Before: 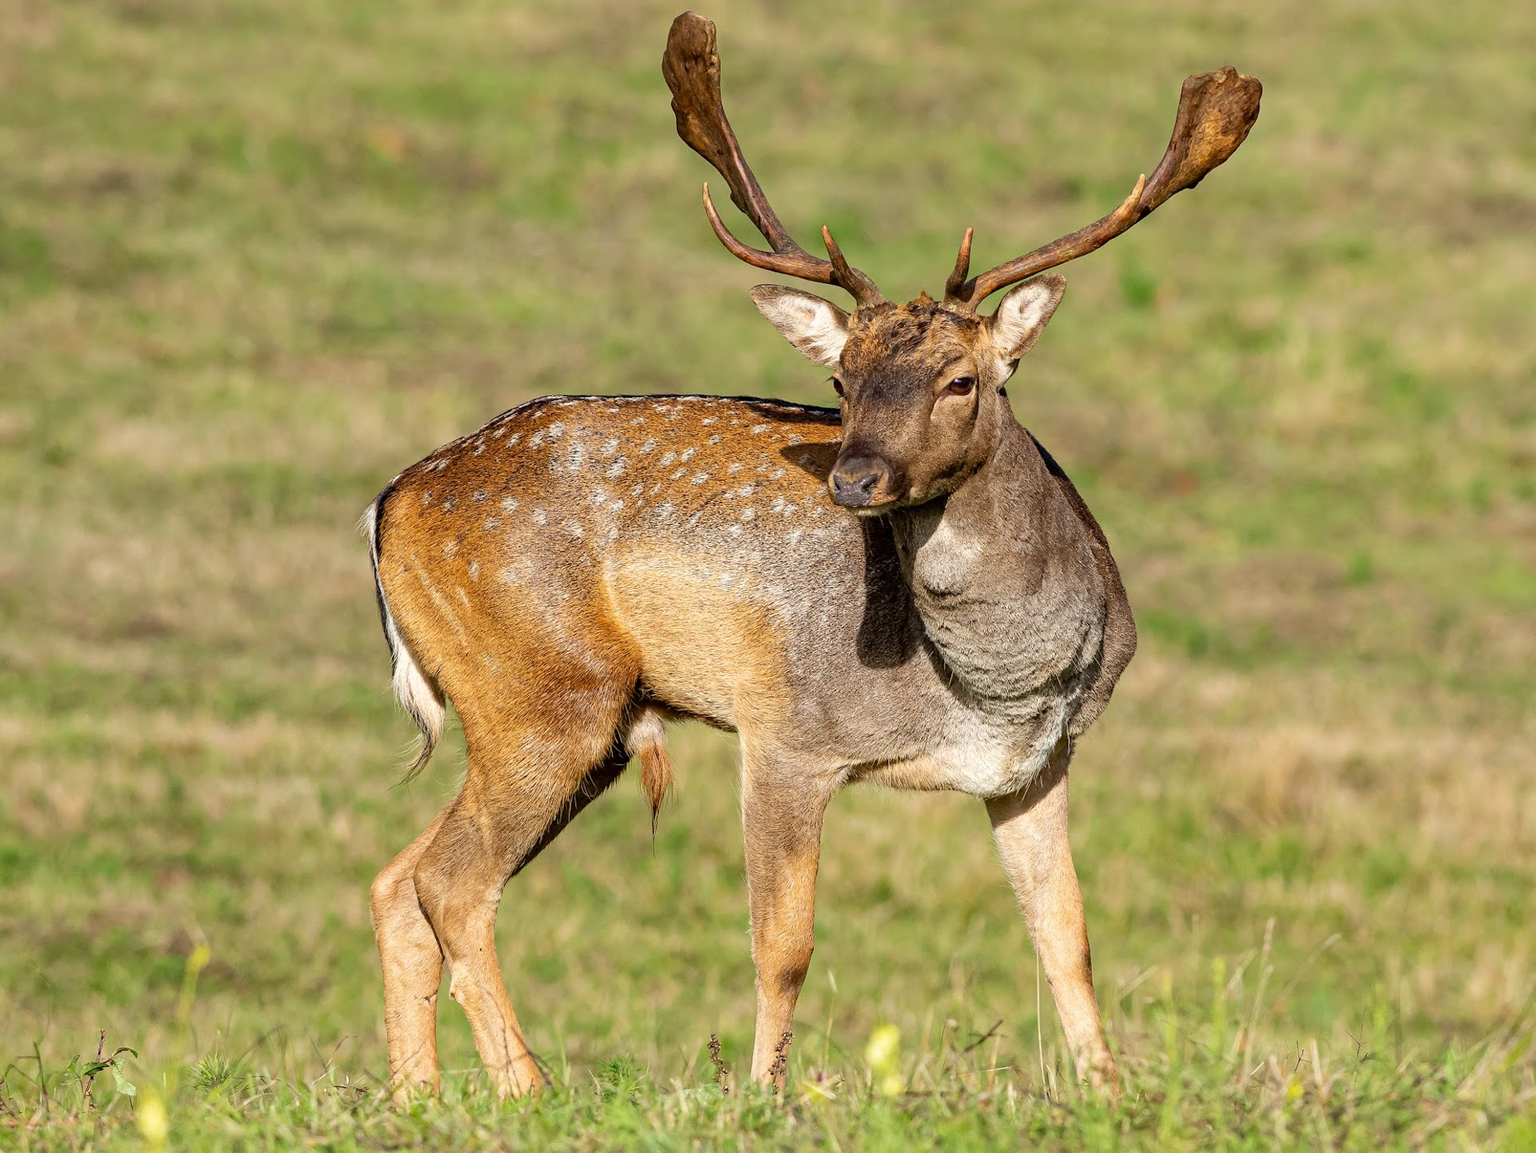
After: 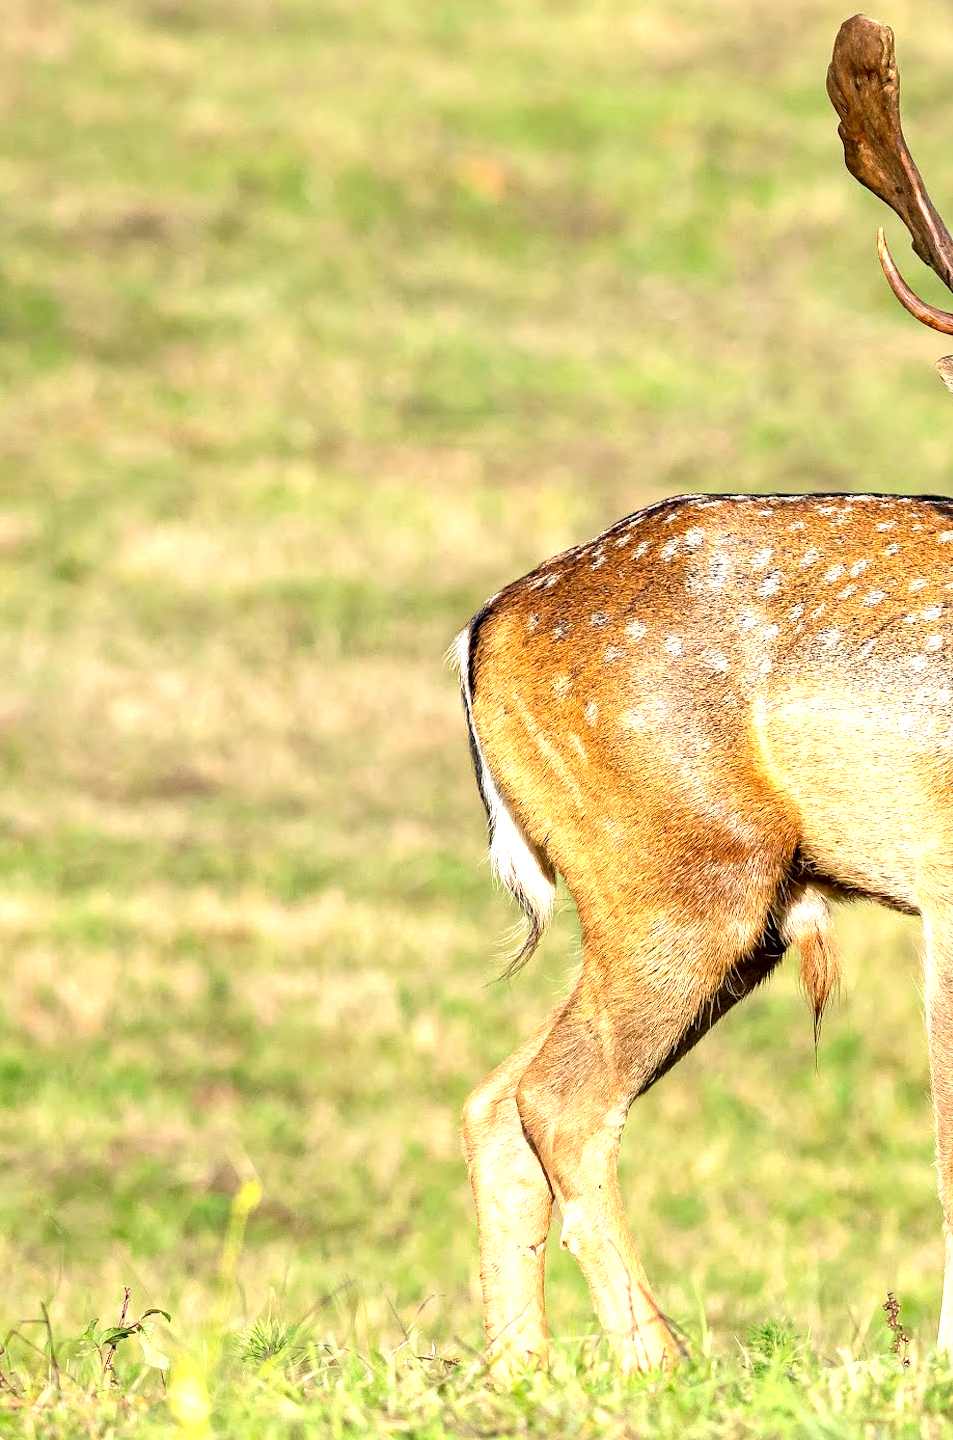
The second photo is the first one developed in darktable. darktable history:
exposure: black level correction 0.001, exposure 1 EV, compensate exposure bias true, compensate highlight preservation false
crop and rotate: left 0.06%, top 0%, right 50.282%
